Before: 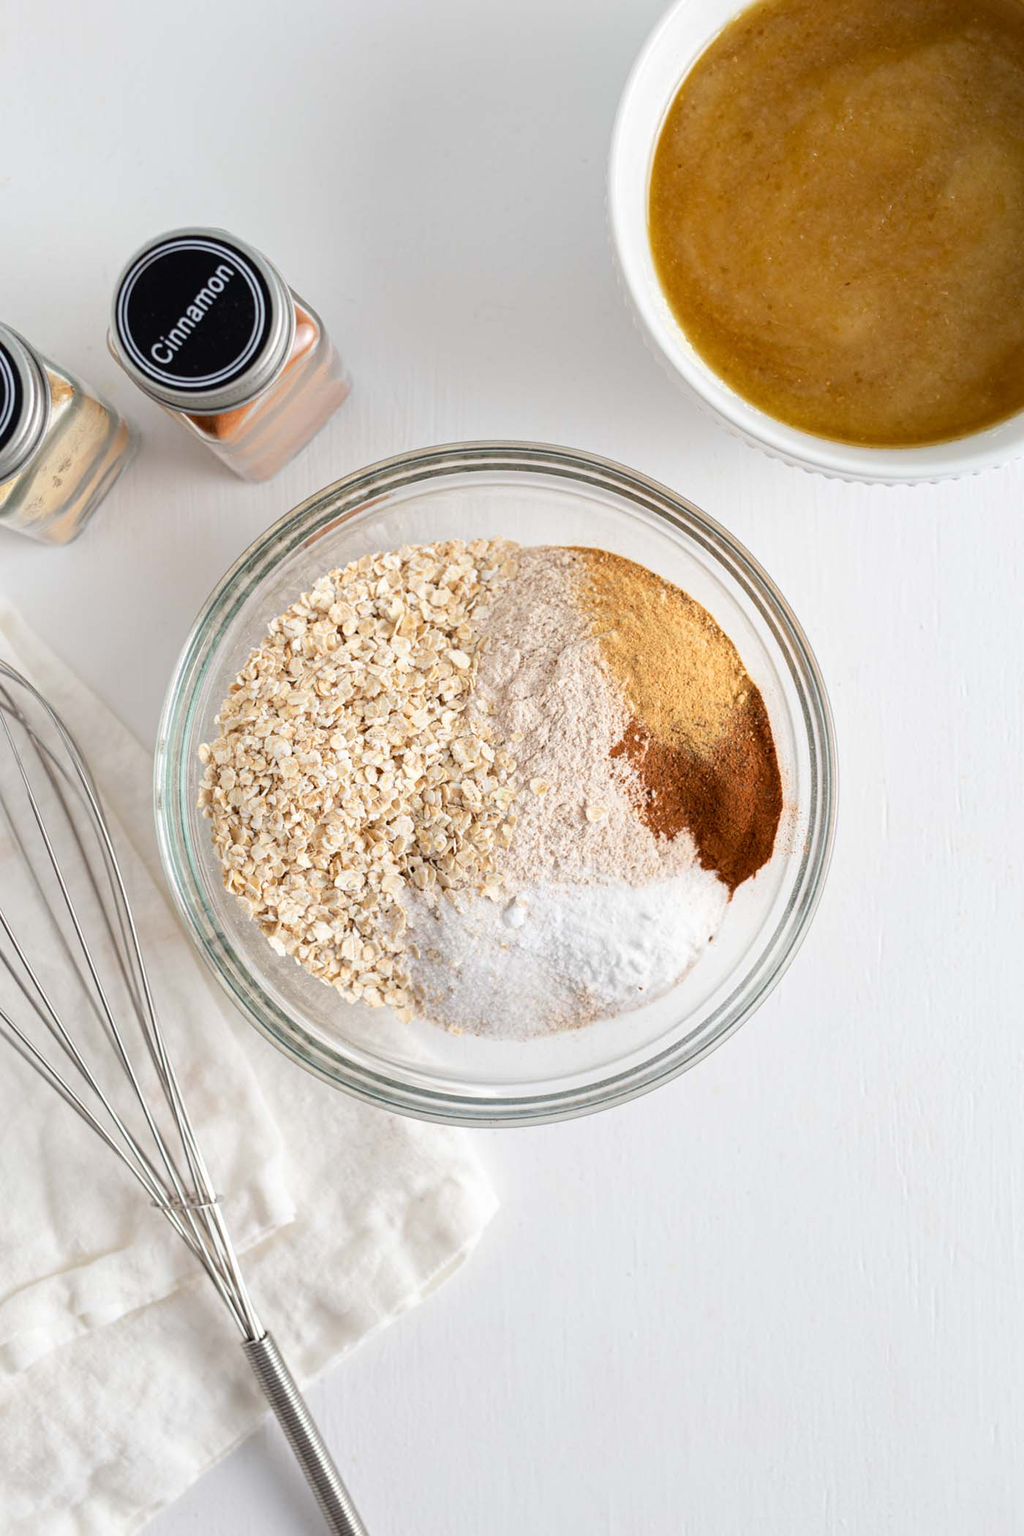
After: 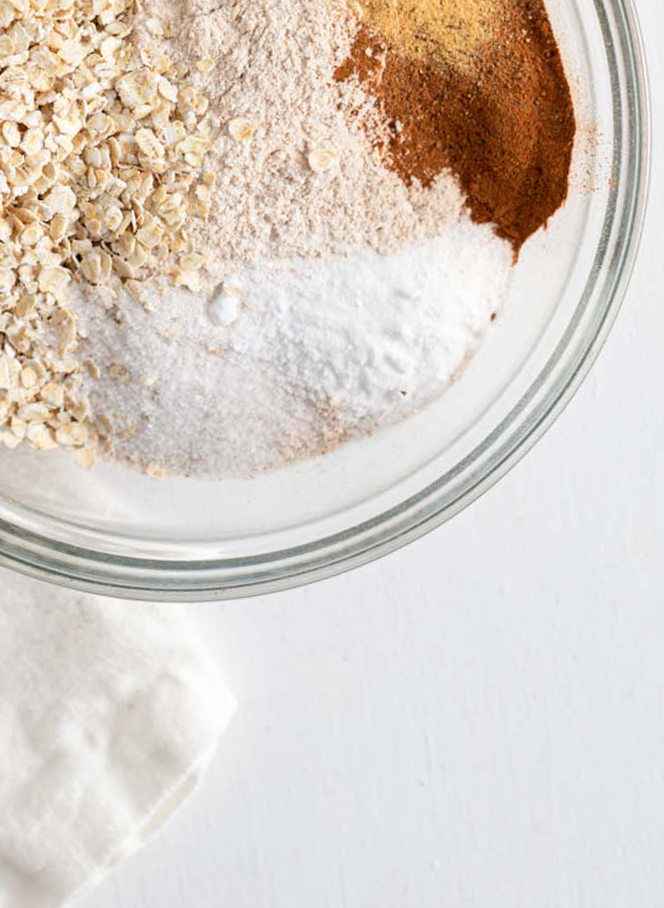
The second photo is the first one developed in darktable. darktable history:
crop: left 37.221%, top 45.169%, right 20.63%, bottom 13.777%
rotate and perspective: rotation -4.98°, automatic cropping off
